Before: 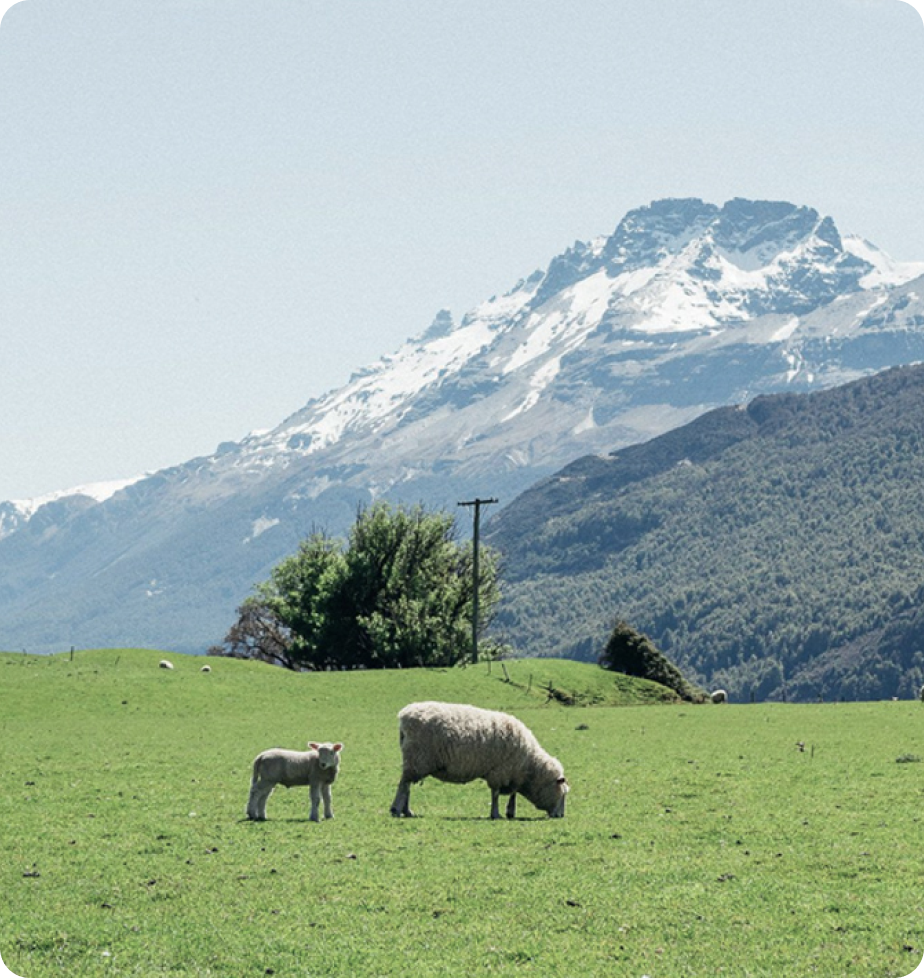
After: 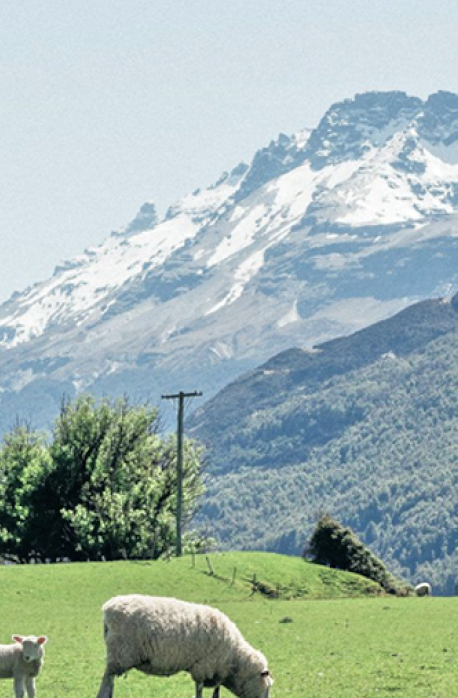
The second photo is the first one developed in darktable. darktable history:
crop: left 32.075%, top 10.976%, right 18.355%, bottom 17.596%
tone equalizer: -7 EV 0.15 EV, -6 EV 0.6 EV, -5 EV 1.15 EV, -4 EV 1.33 EV, -3 EV 1.15 EV, -2 EV 0.6 EV, -1 EV 0.15 EV, mask exposure compensation -0.5 EV
